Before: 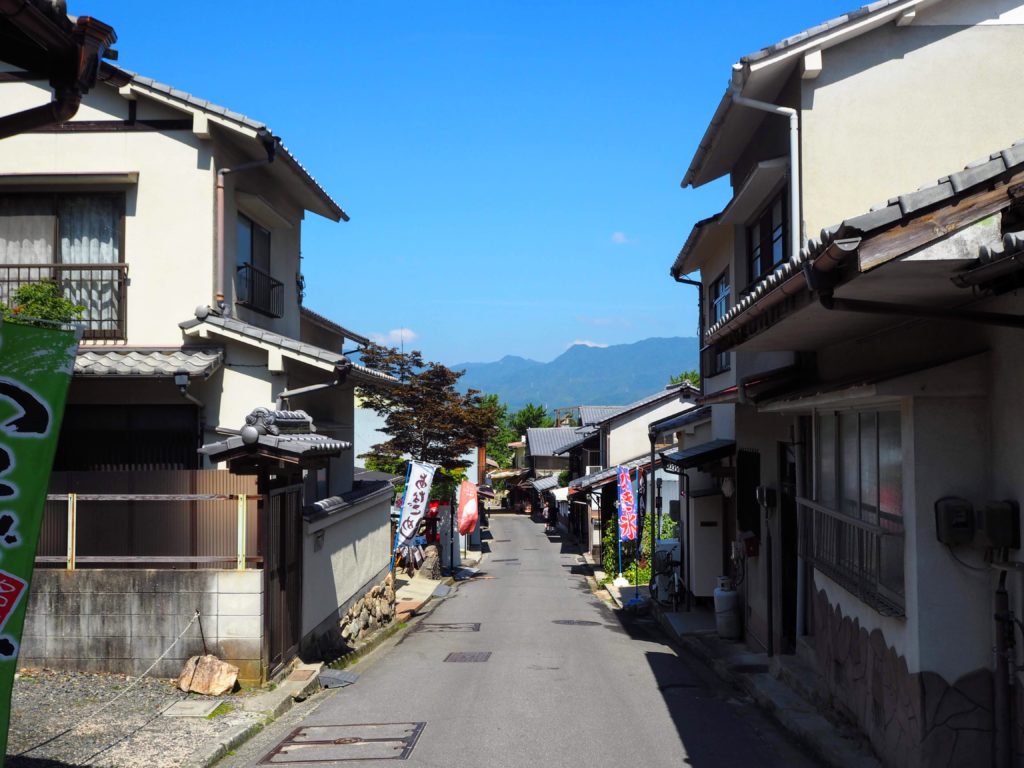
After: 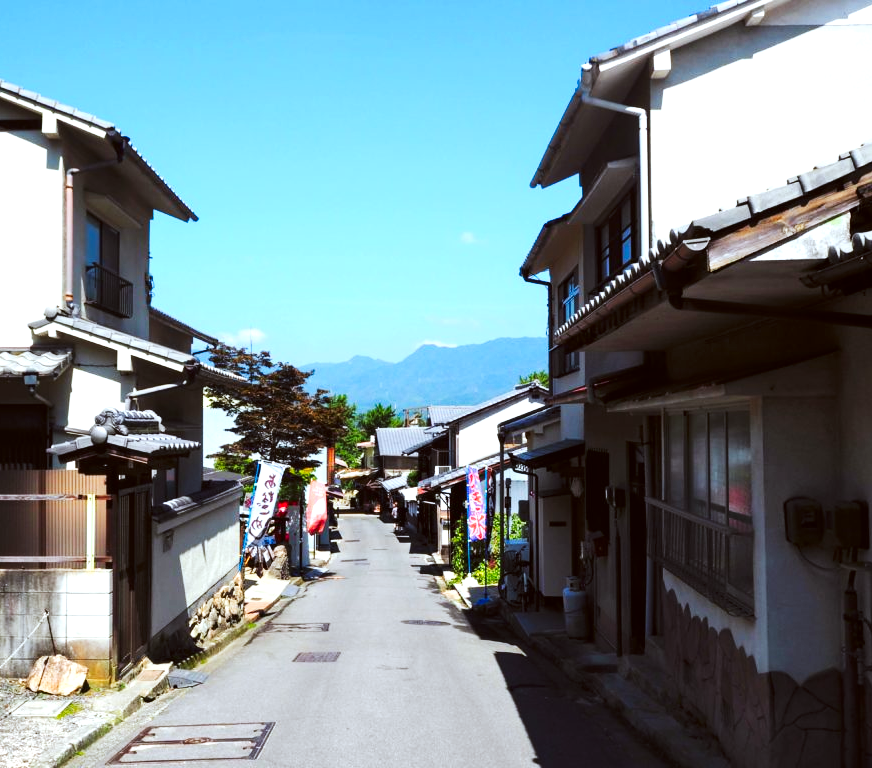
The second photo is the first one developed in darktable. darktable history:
tone curve: curves: ch0 [(0, 0) (0.055, 0.031) (0.282, 0.215) (0.729, 0.785) (1, 1)], preserve colors none
crop and rotate: left 14.767%
exposure: black level correction 0, exposure 0.692 EV, compensate highlight preservation false
color correction: highlights a* -3.09, highlights b* -6.96, shadows a* 3.09, shadows b* 5.78
